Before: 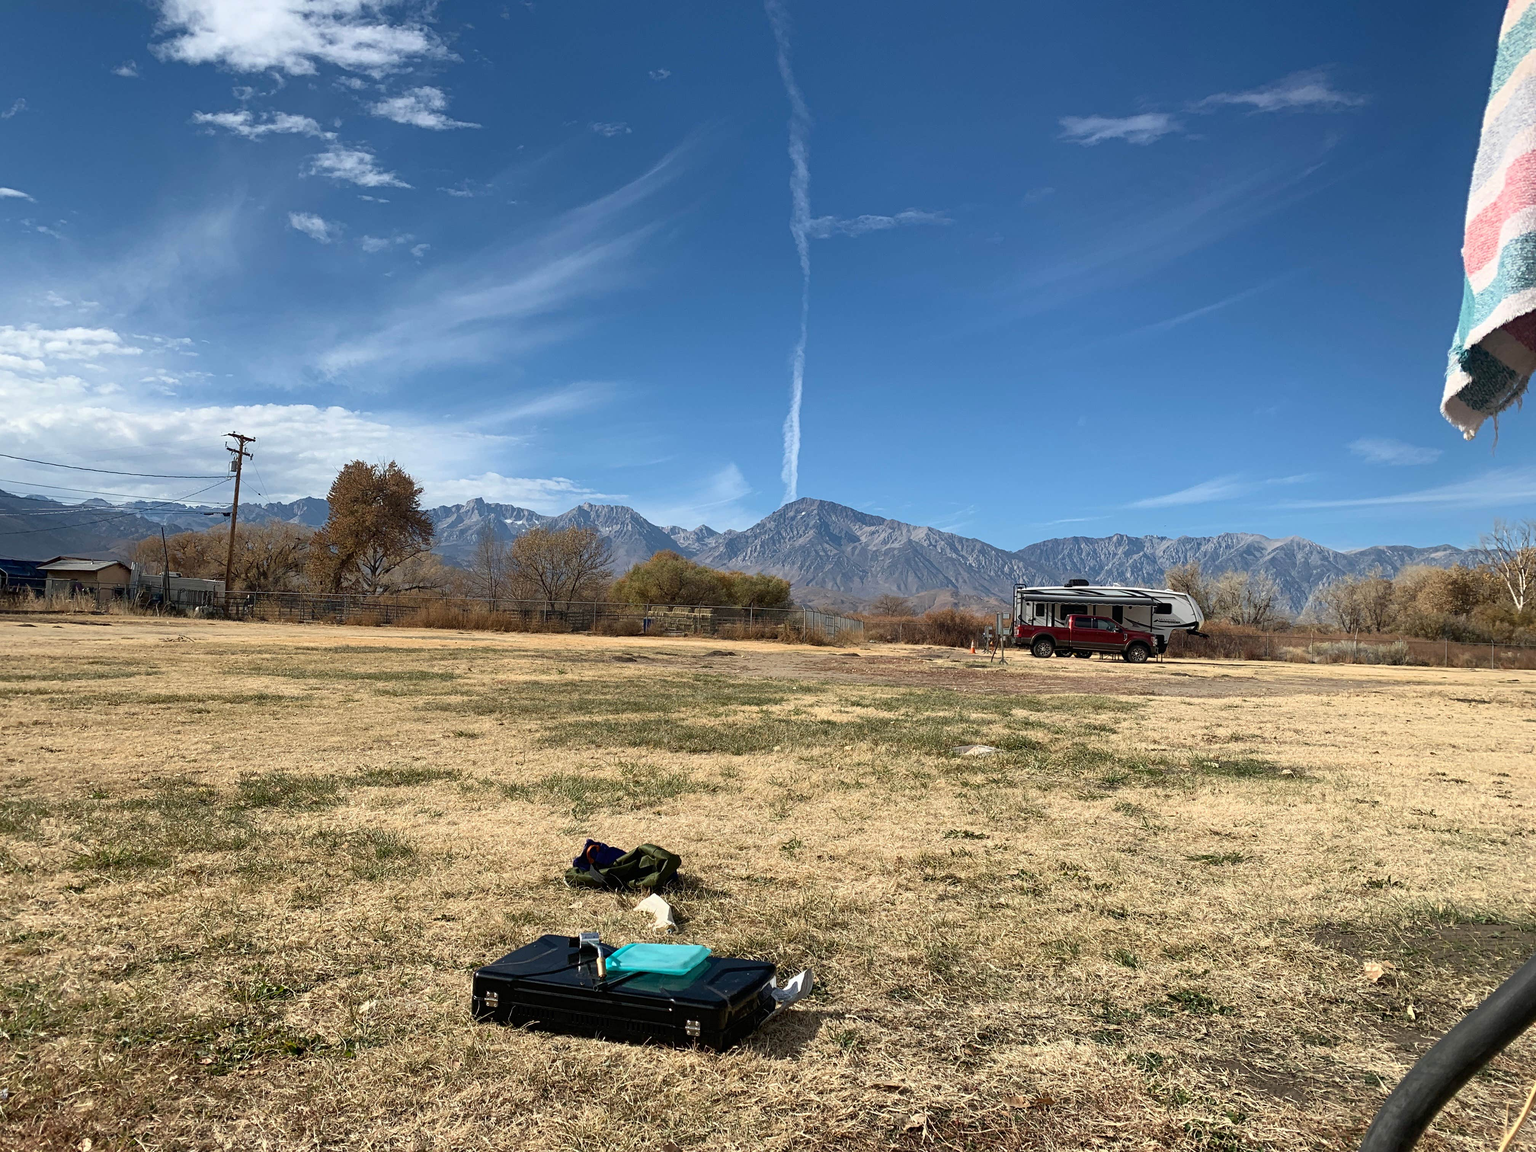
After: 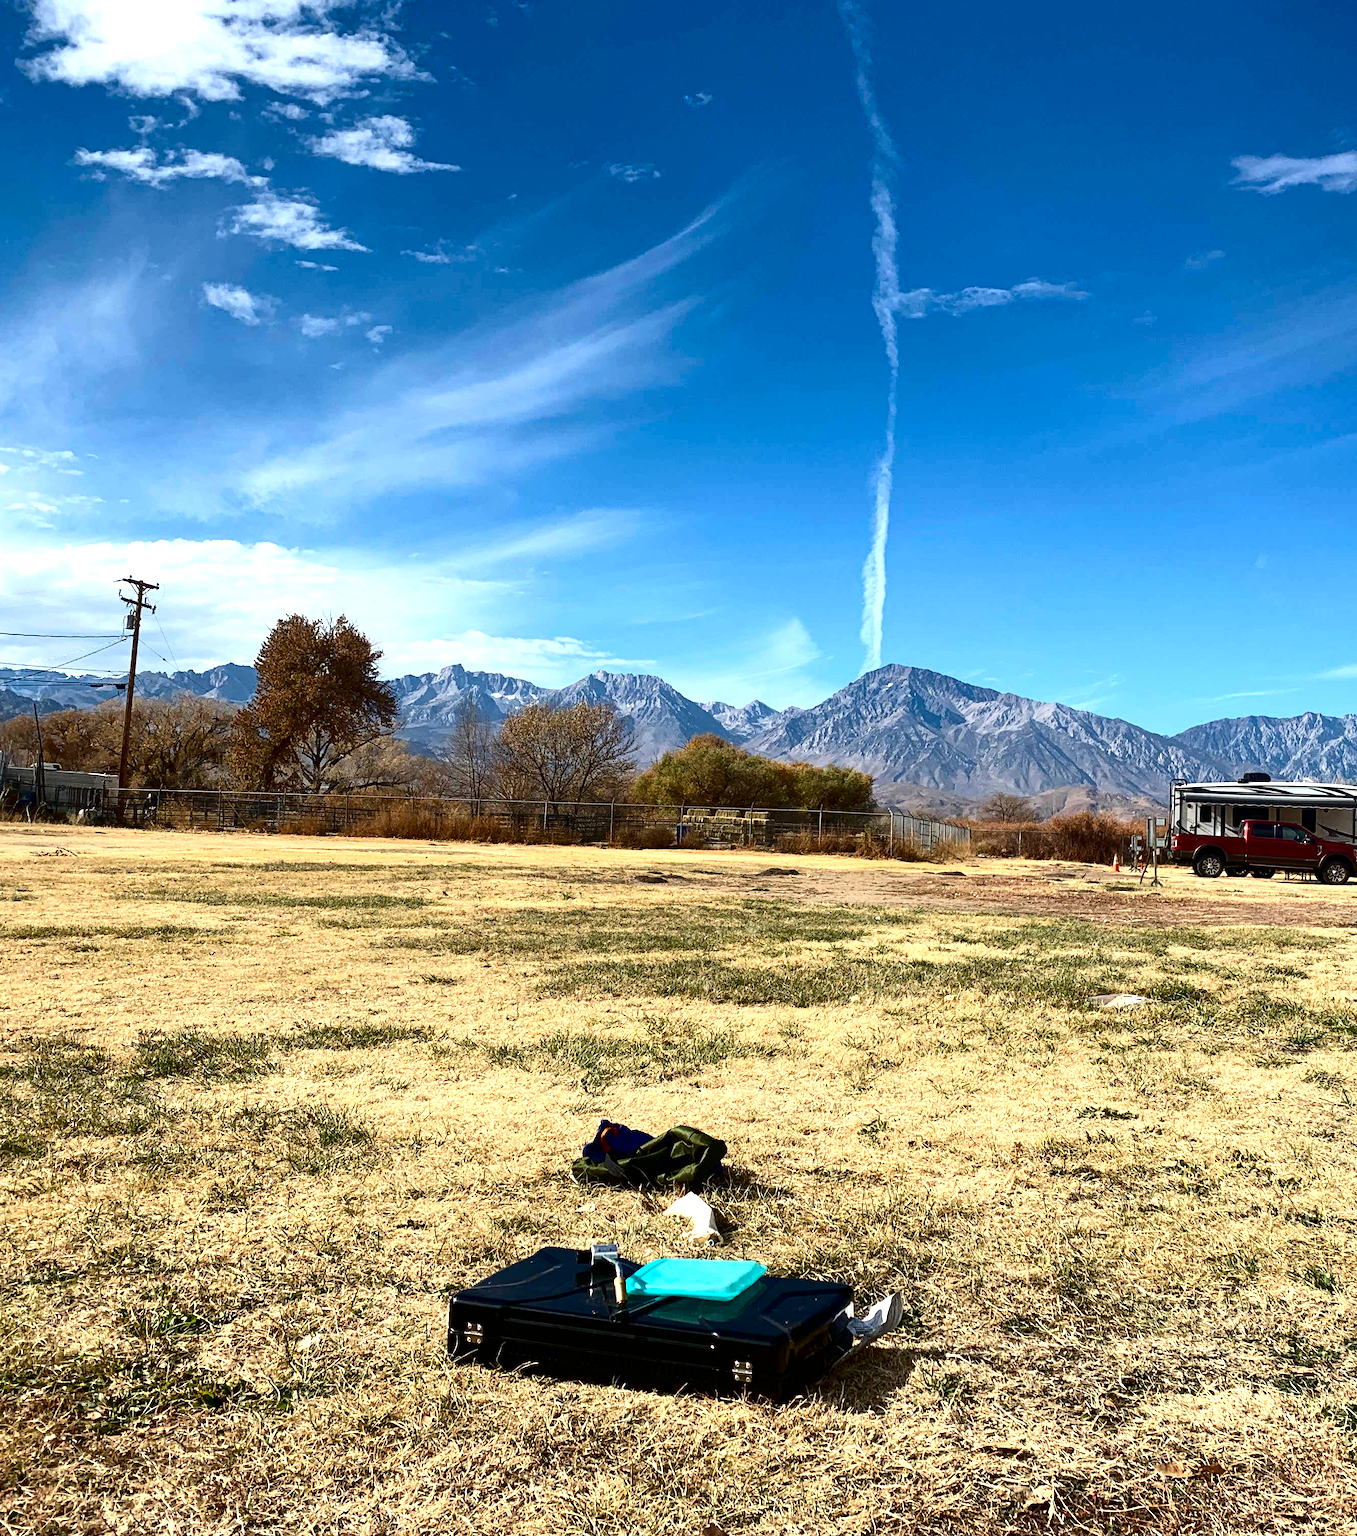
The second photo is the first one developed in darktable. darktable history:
exposure: black level correction 0, exposure 0.7 EV, compensate exposure bias true, compensate highlight preservation false
crop and rotate: left 8.884%, right 24.864%
contrast brightness saturation: contrast 0.225, brightness -0.189, saturation 0.241
